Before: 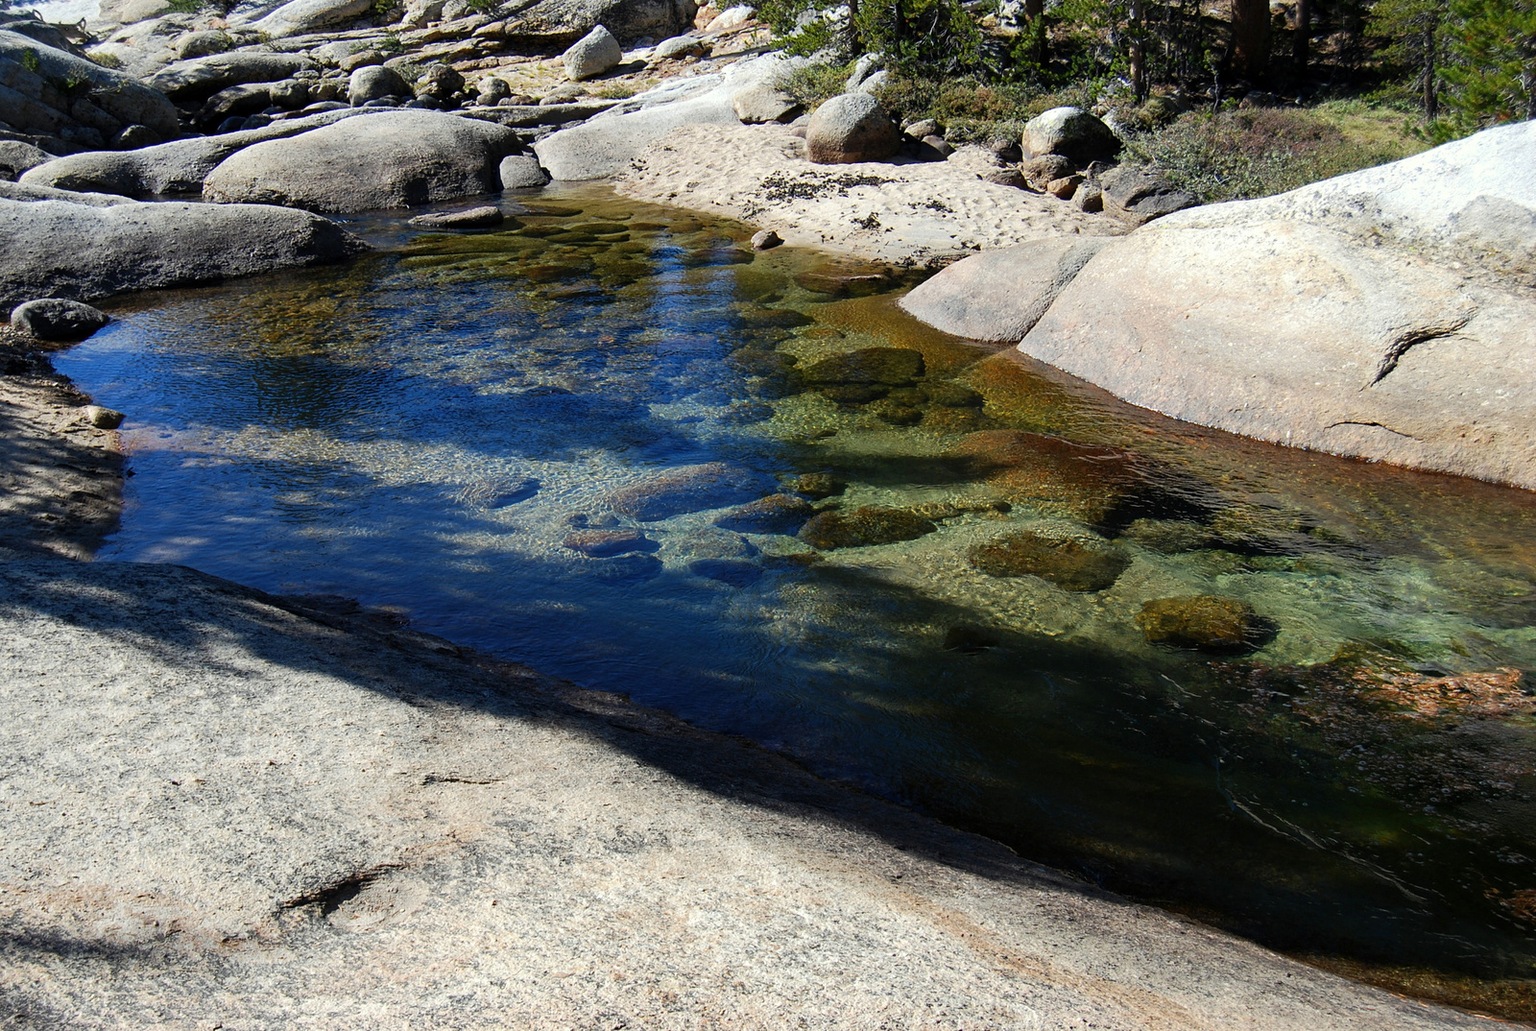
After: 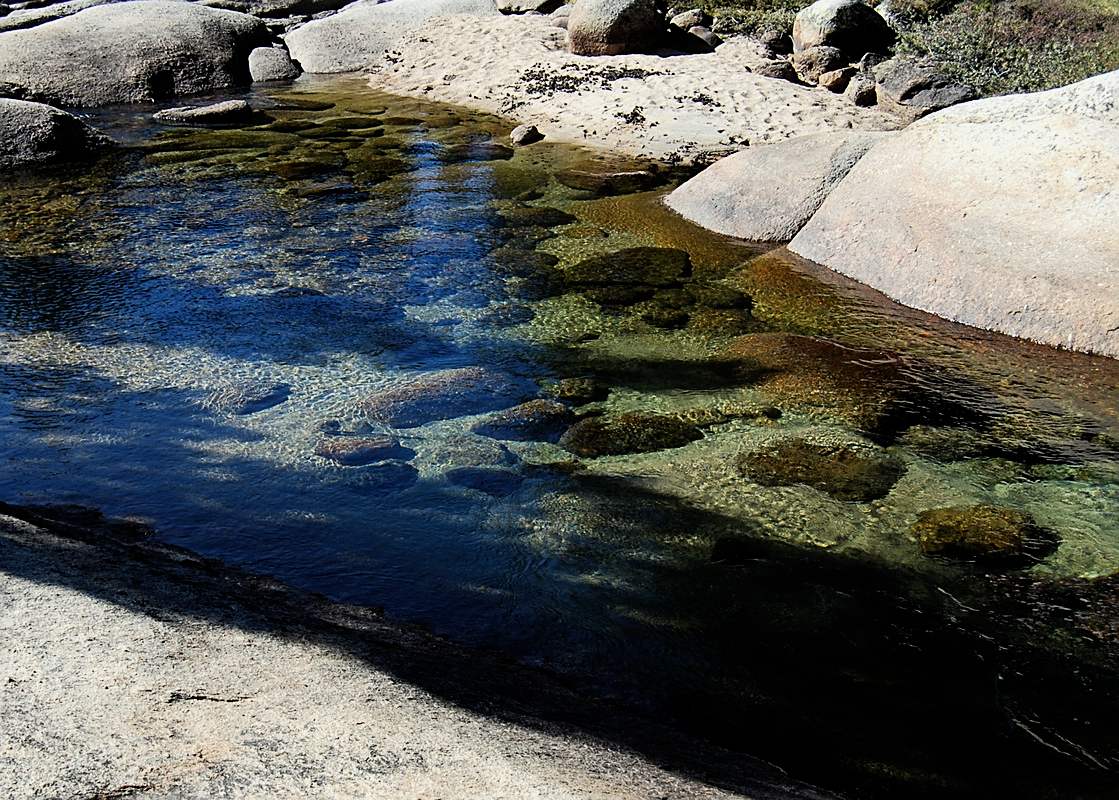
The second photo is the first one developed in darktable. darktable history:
sharpen: on, module defaults
filmic rgb: middle gray luminance 21.87%, black relative exposure -14.02 EV, white relative exposure 2.97 EV, target black luminance 0%, hardness 8.75, latitude 59.74%, contrast 1.209, highlights saturation mix 3.75%, shadows ↔ highlights balance 42.36%, iterations of high-quality reconstruction 0
levels: black 8.58%
crop and rotate: left 17.005%, top 10.74%, right 13.017%, bottom 14.732%
